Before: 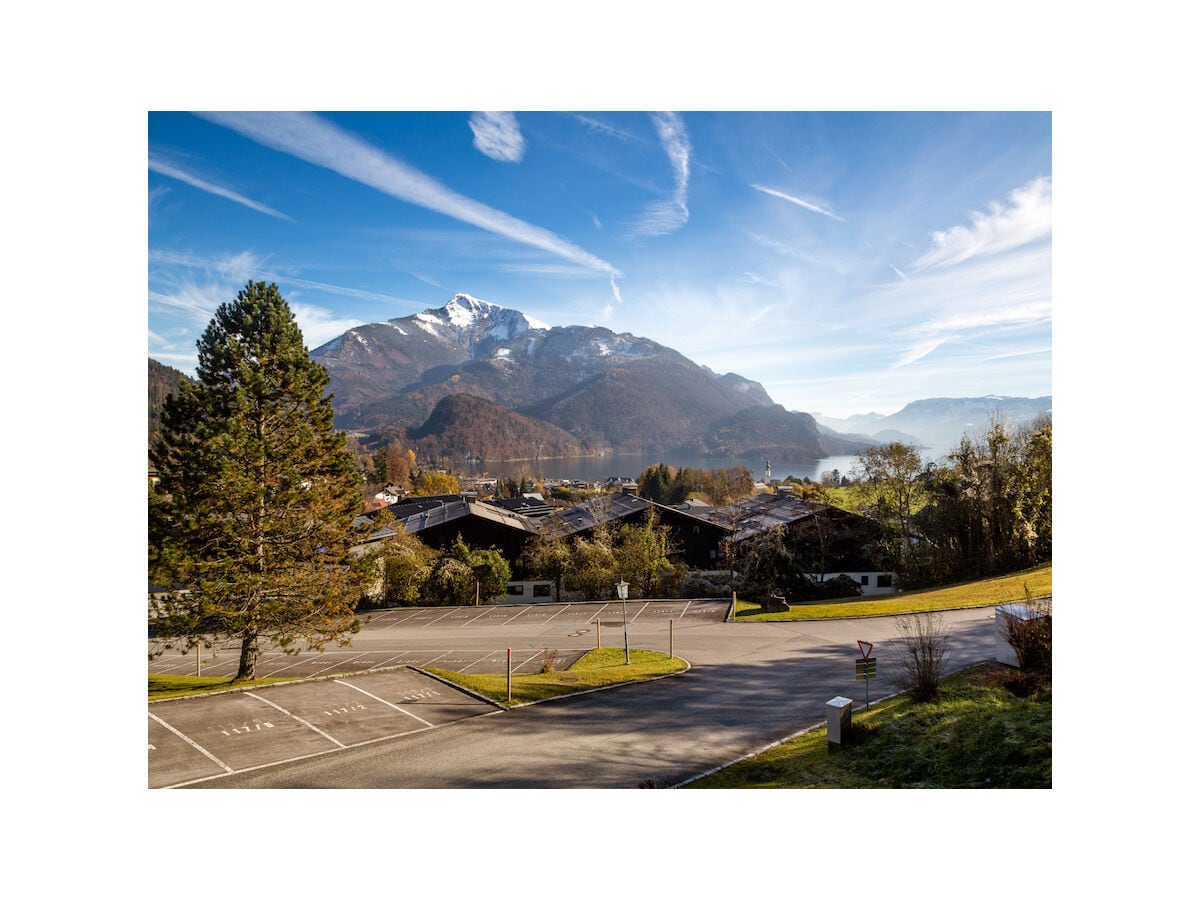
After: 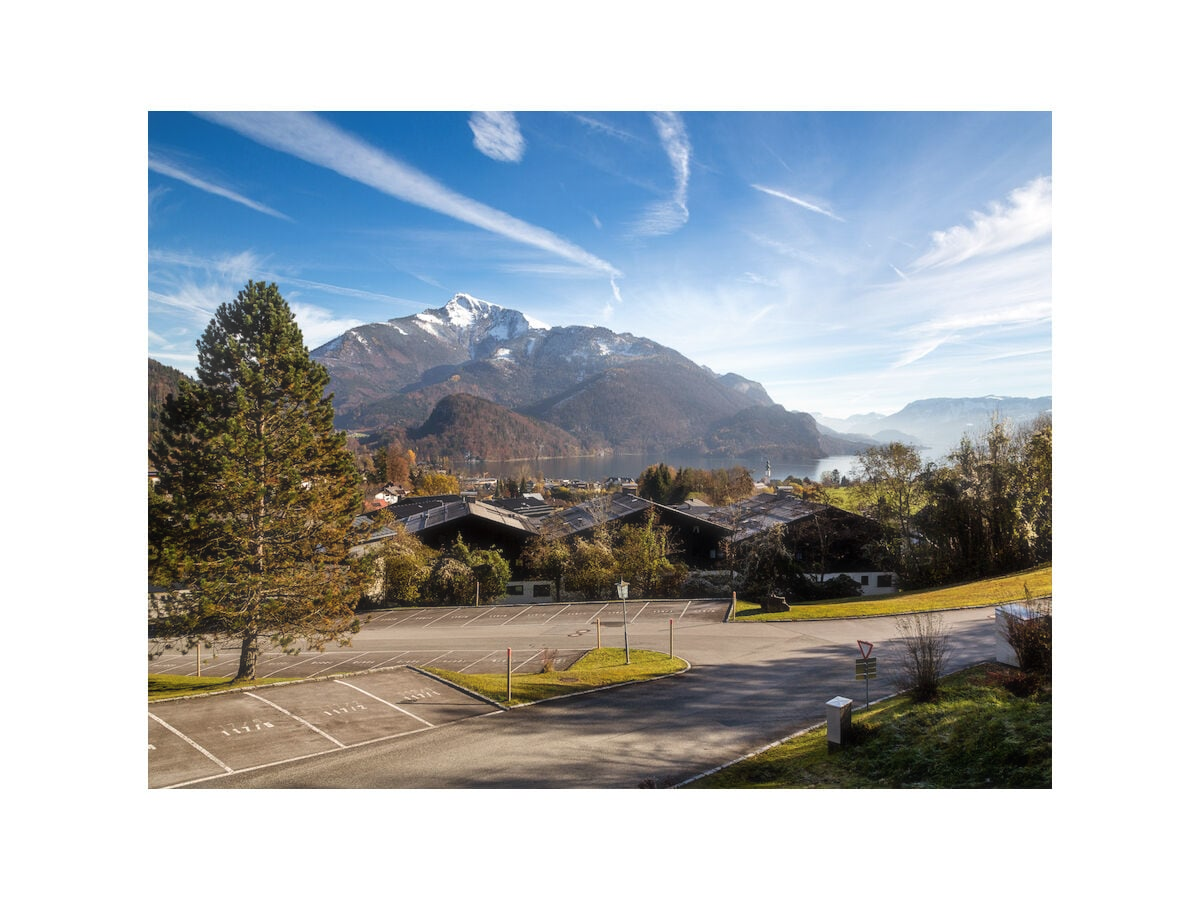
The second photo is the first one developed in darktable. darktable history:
haze removal: strength -0.113, compatibility mode true, adaptive false
